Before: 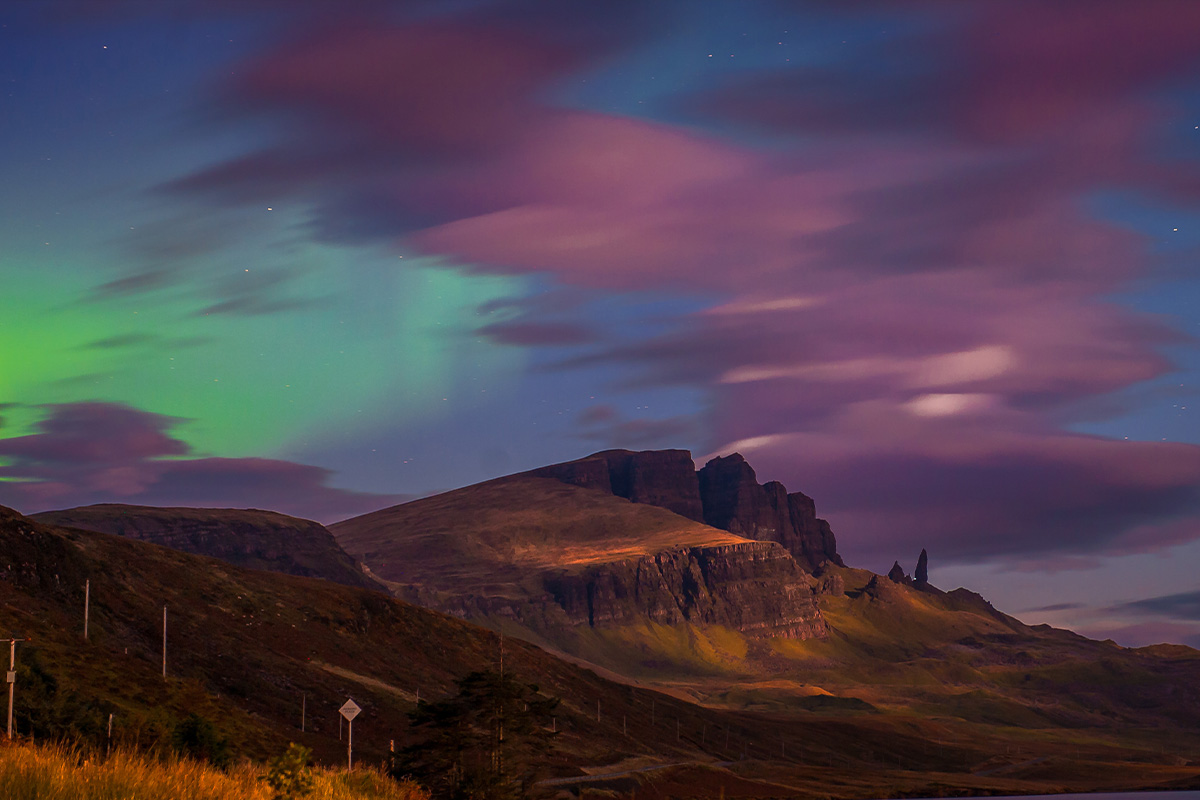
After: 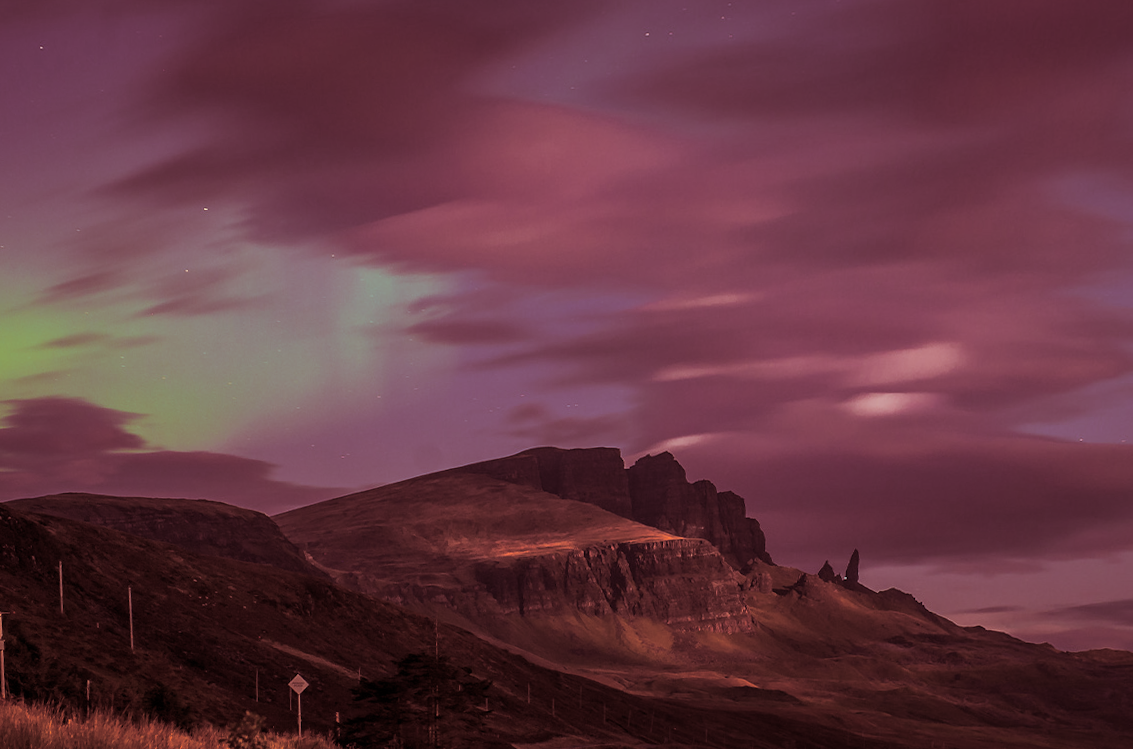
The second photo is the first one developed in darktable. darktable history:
split-toning: highlights › hue 187.2°, highlights › saturation 0.83, balance -68.05, compress 56.43%
rotate and perspective: rotation 0.062°, lens shift (vertical) 0.115, lens shift (horizontal) -0.133, crop left 0.047, crop right 0.94, crop top 0.061, crop bottom 0.94
